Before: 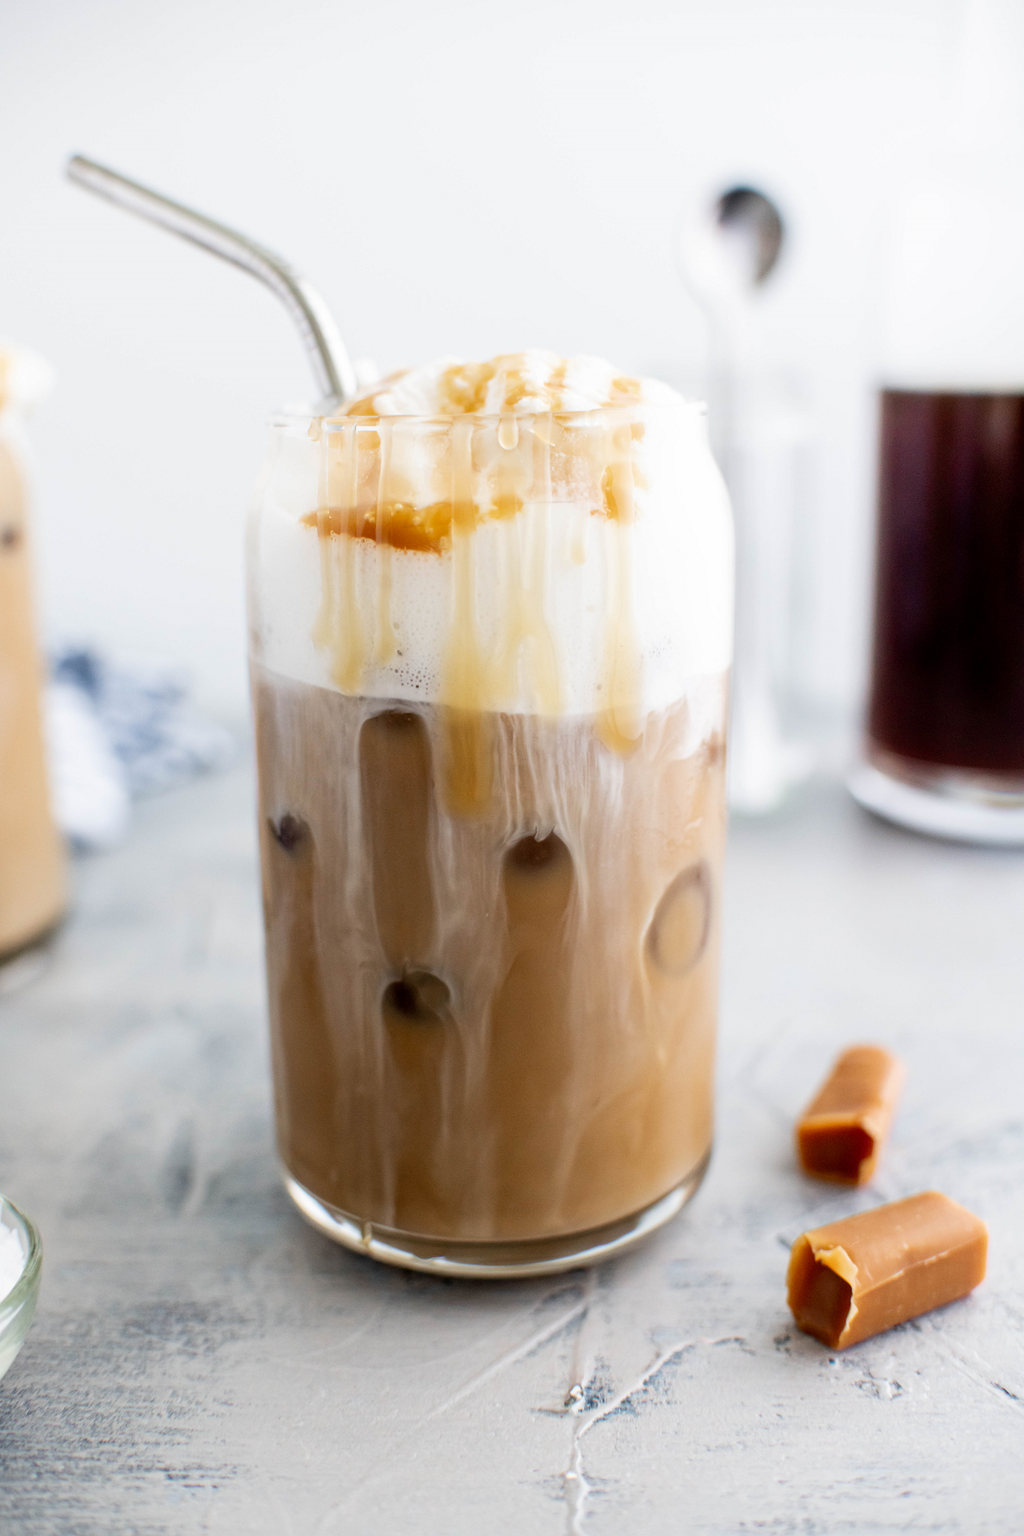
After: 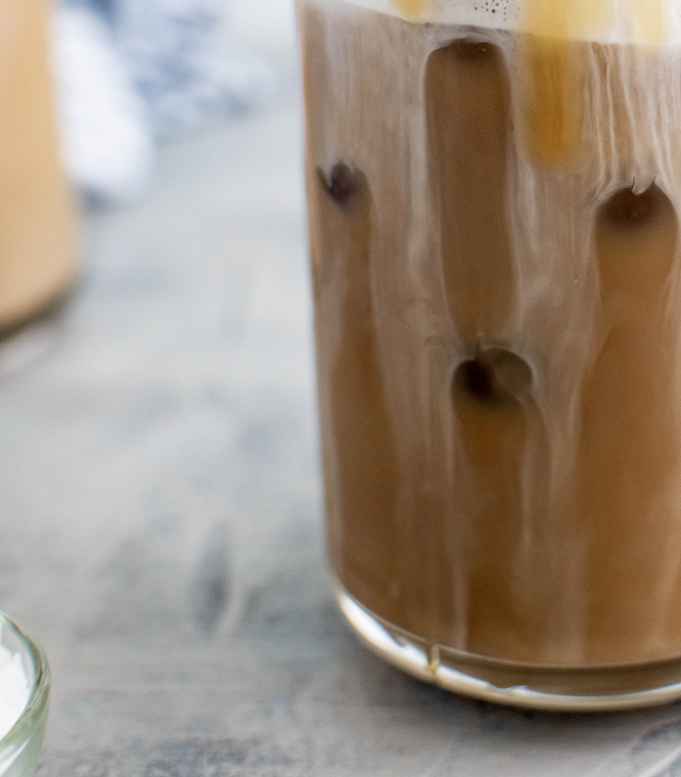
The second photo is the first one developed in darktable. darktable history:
crop: top 44.11%, right 43.732%, bottom 13.073%
